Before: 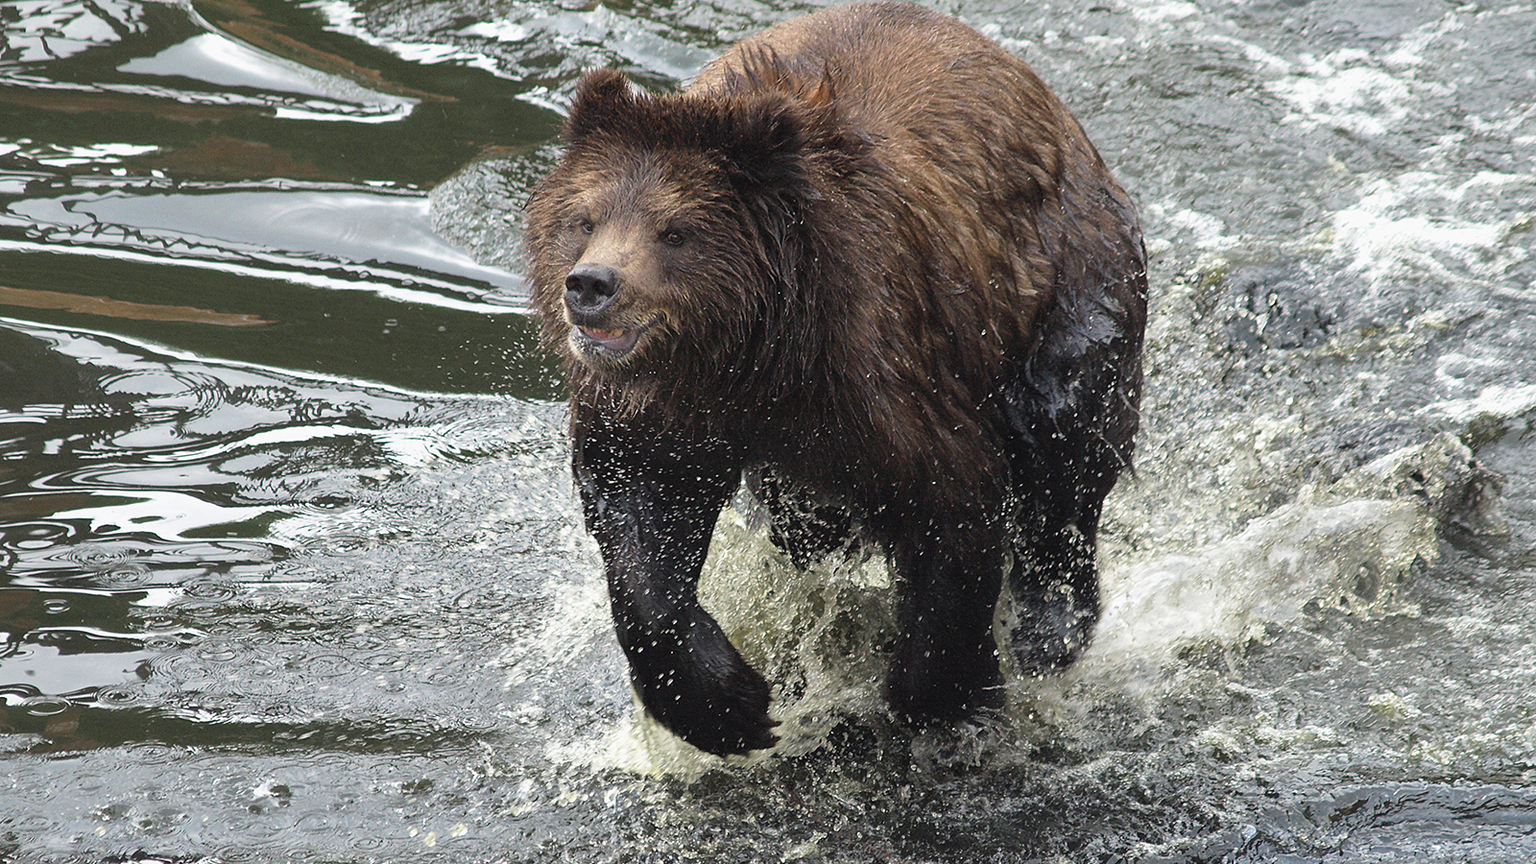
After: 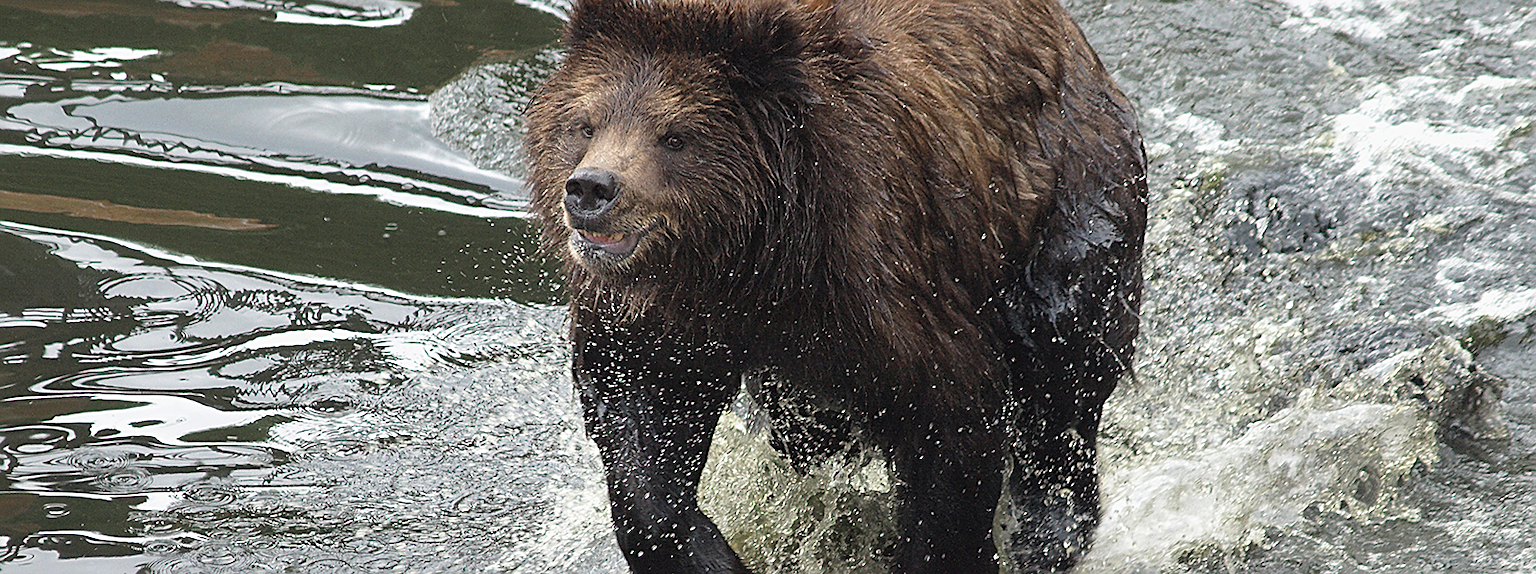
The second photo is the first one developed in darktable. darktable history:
sharpen: on, module defaults
crop: top 11.154%, bottom 22.291%
